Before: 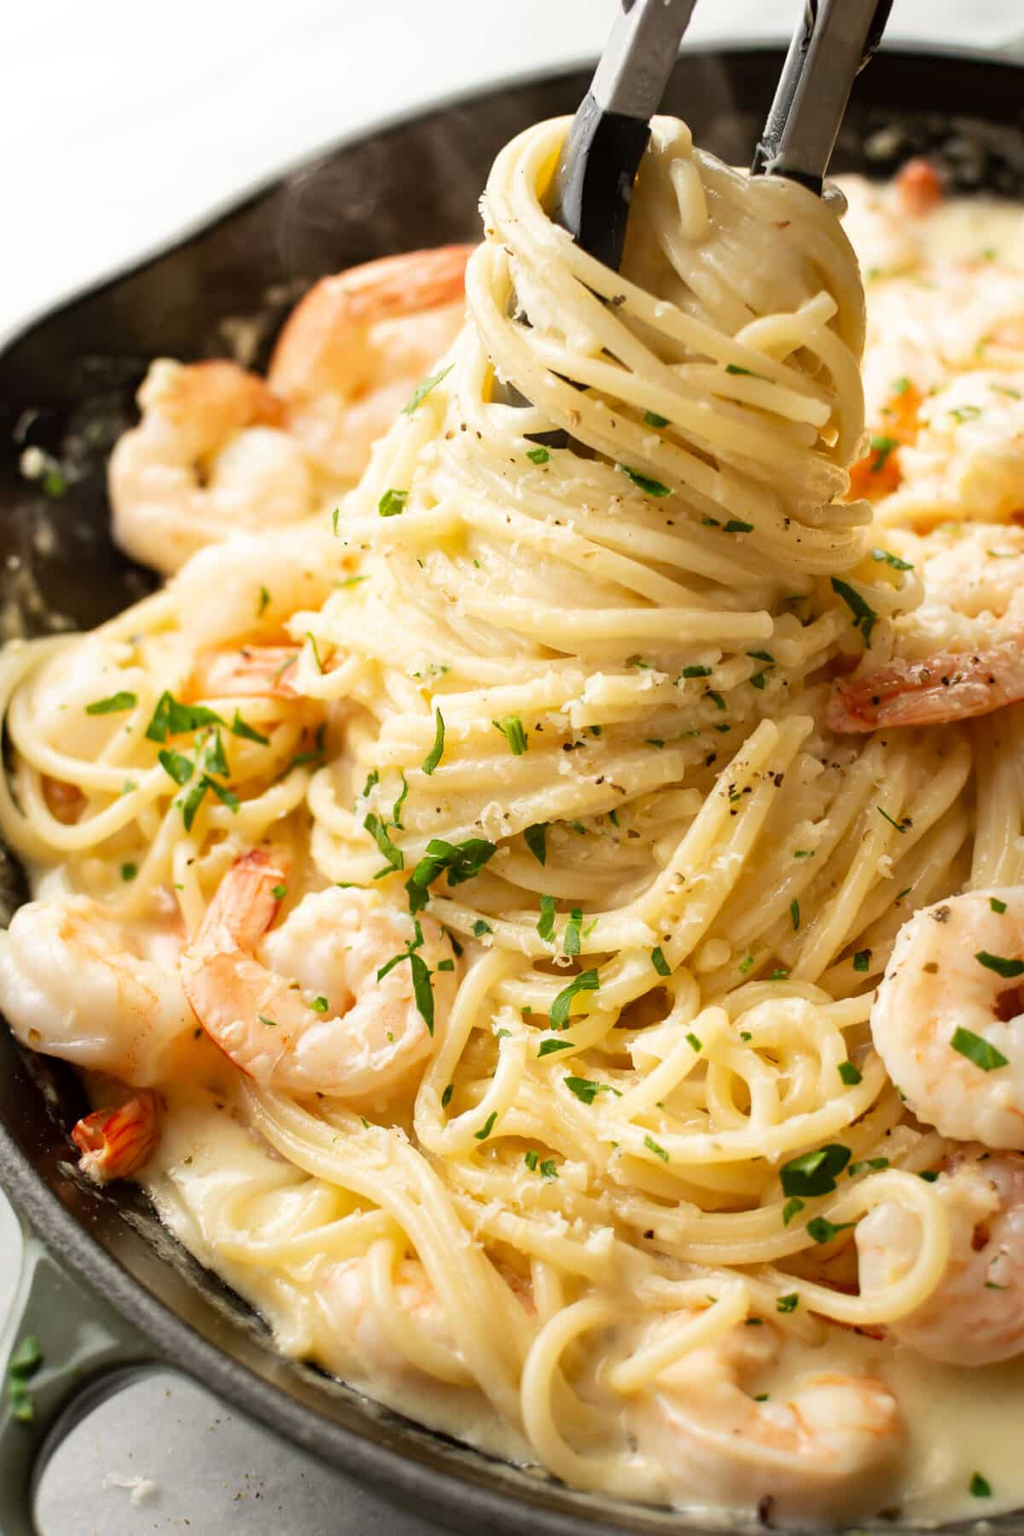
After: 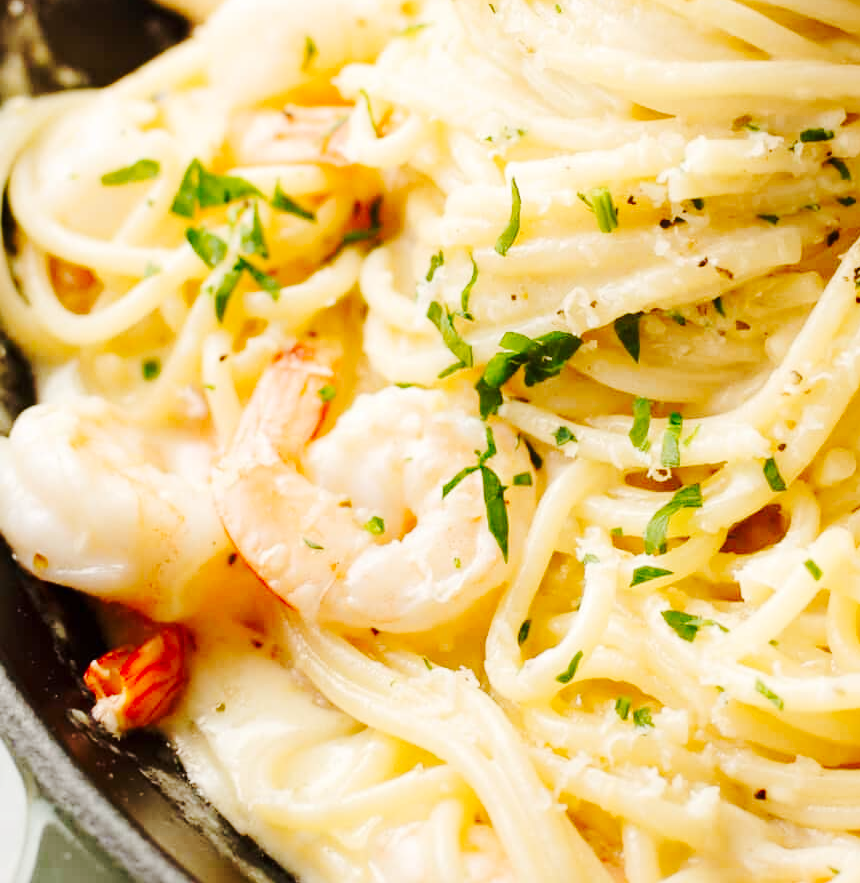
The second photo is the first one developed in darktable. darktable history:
tone curve: curves: ch0 [(0, 0) (0.21, 0.21) (0.43, 0.586) (0.65, 0.793) (1, 1)]; ch1 [(0, 0) (0.382, 0.447) (0.492, 0.484) (0.544, 0.547) (0.583, 0.578) (0.599, 0.595) (0.67, 0.673) (1, 1)]; ch2 [(0, 0) (0.411, 0.382) (0.492, 0.5) (0.531, 0.534) (0.56, 0.573) (0.599, 0.602) (0.696, 0.693) (1, 1)], preserve colors none
crop: top 36.237%, right 28.287%, bottom 14.671%
tone equalizer: mask exposure compensation -0.497 EV
